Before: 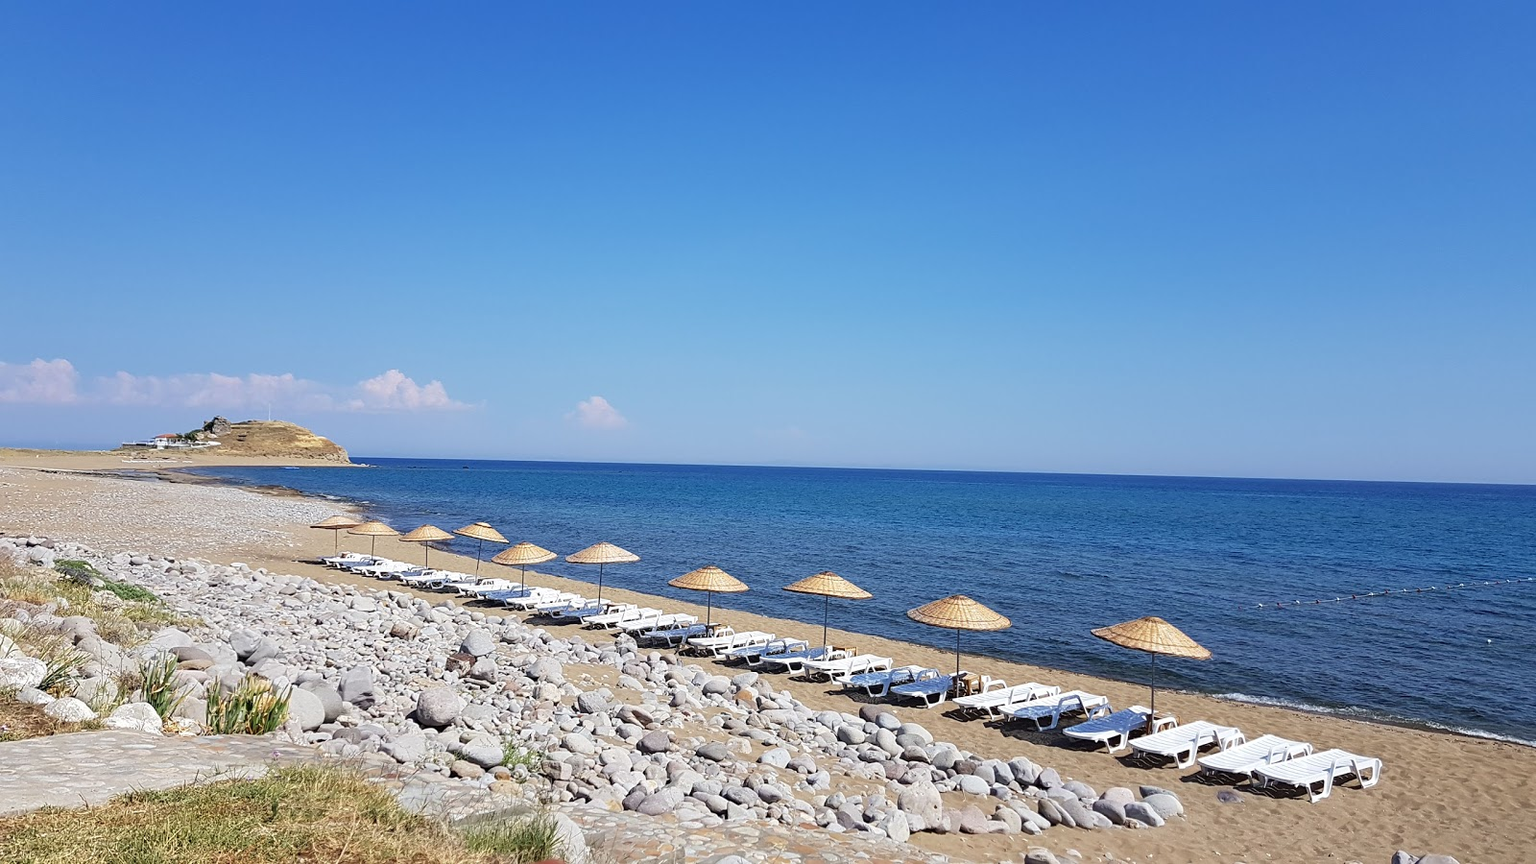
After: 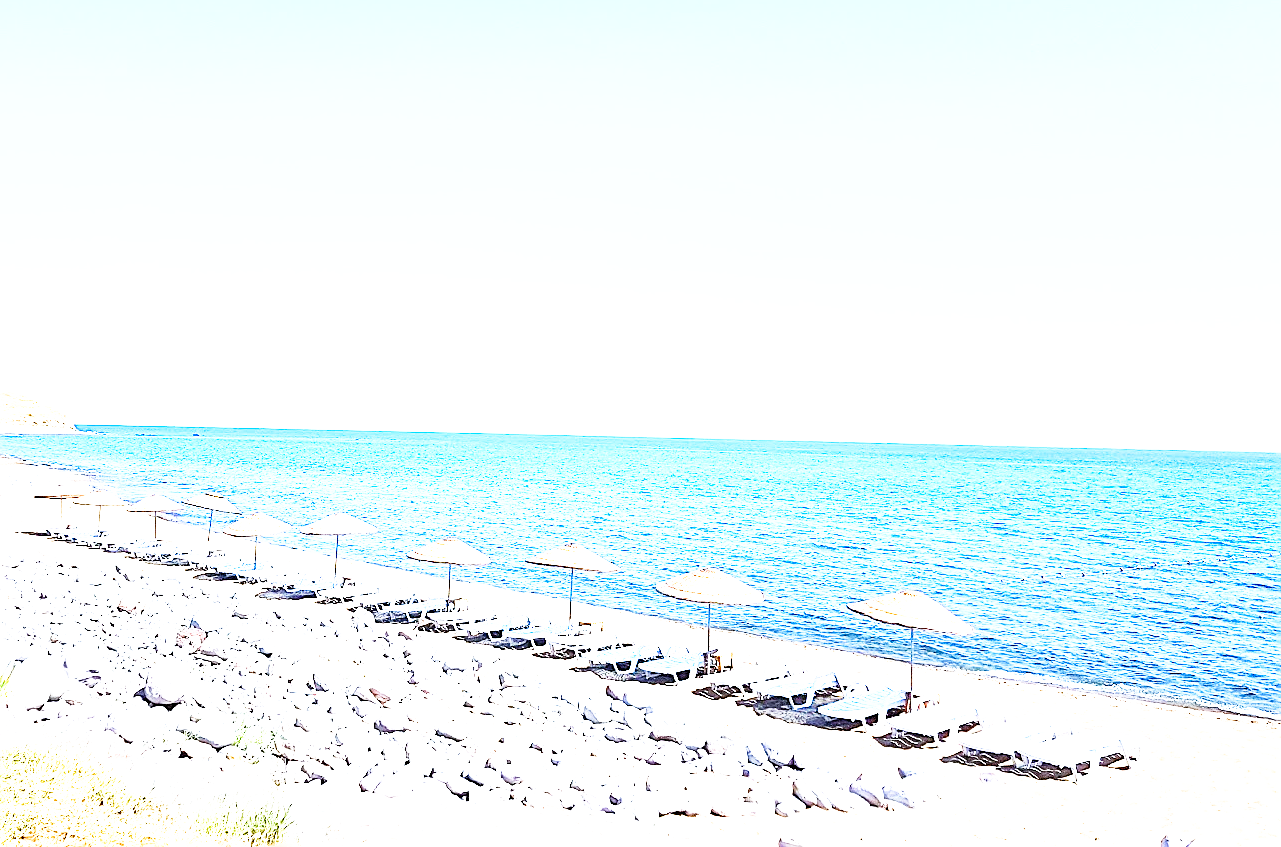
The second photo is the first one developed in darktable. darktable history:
exposure: black level correction 0, exposure 1.889 EV, compensate highlight preservation false
color balance rgb: perceptual saturation grading › global saturation 14.792%
base curve: curves: ch0 [(0, 0) (0.012, 0.01) (0.073, 0.168) (0.31, 0.711) (0.645, 0.957) (1, 1)], preserve colors none
crop and rotate: left 18.104%, top 5.872%, right 1.78%
color calibration: illuminant custom, x 0.368, y 0.373, temperature 4342.78 K
sharpen: on, module defaults
tone equalizer: -8 EV -0.789 EV, -7 EV -0.698 EV, -6 EV -0.581 EV, -5 EV -0.377 EV, -3 EV 0.369 EV, -2 EV 0.6 EV, -1 EV 0.698 EV, +0 EV 0.726 EV
